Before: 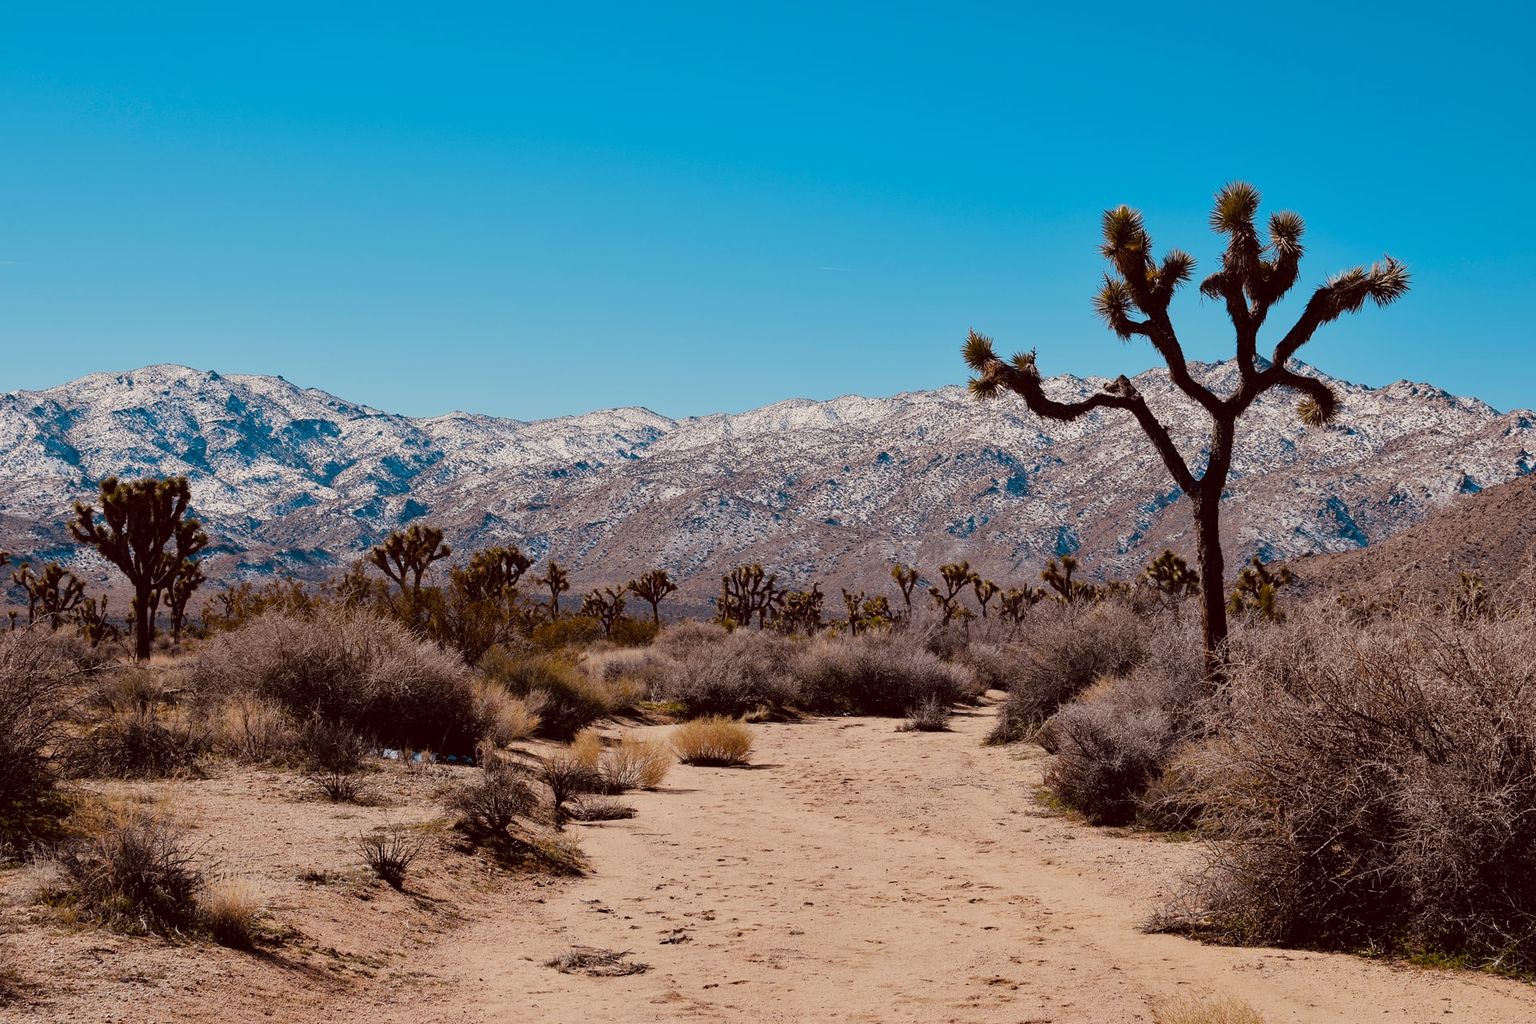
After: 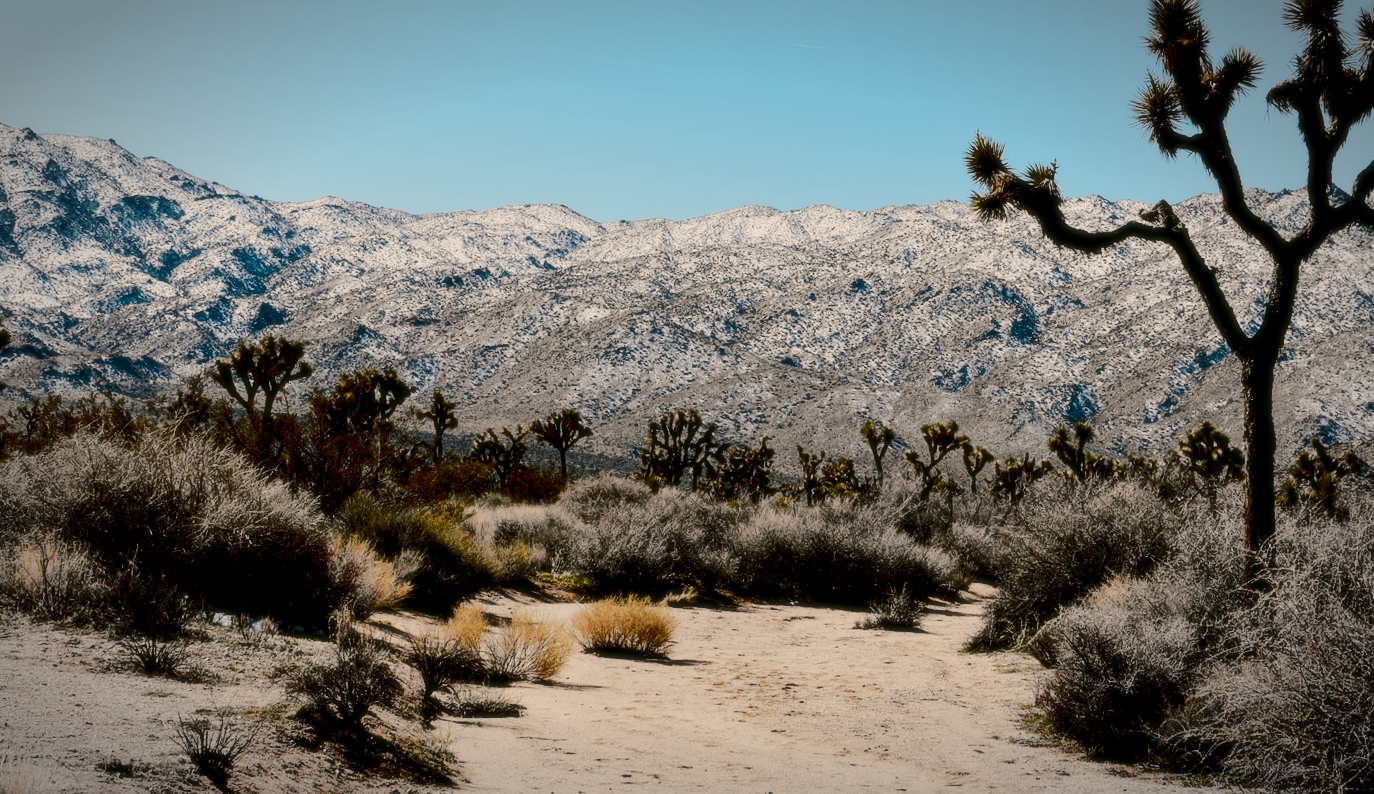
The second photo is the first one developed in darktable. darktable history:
exposure: black level correction 0.009, exposure -0.159 EV, compensate highlight preservation false
crop and rotate: angle -3.37°, left 9.79%, top 20.73%, right 12.42%, bottom 11.82%
color correction: highlights a* 4.02, highlights b* 4.98, shadows a* -7.55, shadows b* 4.98
vignetting: automatic ratio true
local contrast: highlights 100%, shadows 100%, detail 120%, midtone range 0.2
tone curve: curves: ch0 [(0, 0) (0.094, 0.039) (0.243, 0.155) (0.411, 0.482) (0.479, 0.583) (0.654, 0.742) (0.793, 0.851) (0.994, 0.974)]; ch1 [(0, 0) (0.161, 0.092) (0.35, 0.33) (0.392, 0.392) (0.456, 0.456) (0.505, 0.502) (0.537, 0.518) (0.553, 0.53) (0.573, 0.569) (0.718, 0.718) (1, 1)]; ch2 [(0, 0) (0.346, 0.362) (0.411, 0.412) (0.502, 0.502) (0.531, 0.521) (0.576, 0.553) (0.615, 0.621) (1, 1)], color space Lab, independent channels, preserve colors none
soften: size 10%, saturation 50%, brightness 0.2 EV, mix 10%
